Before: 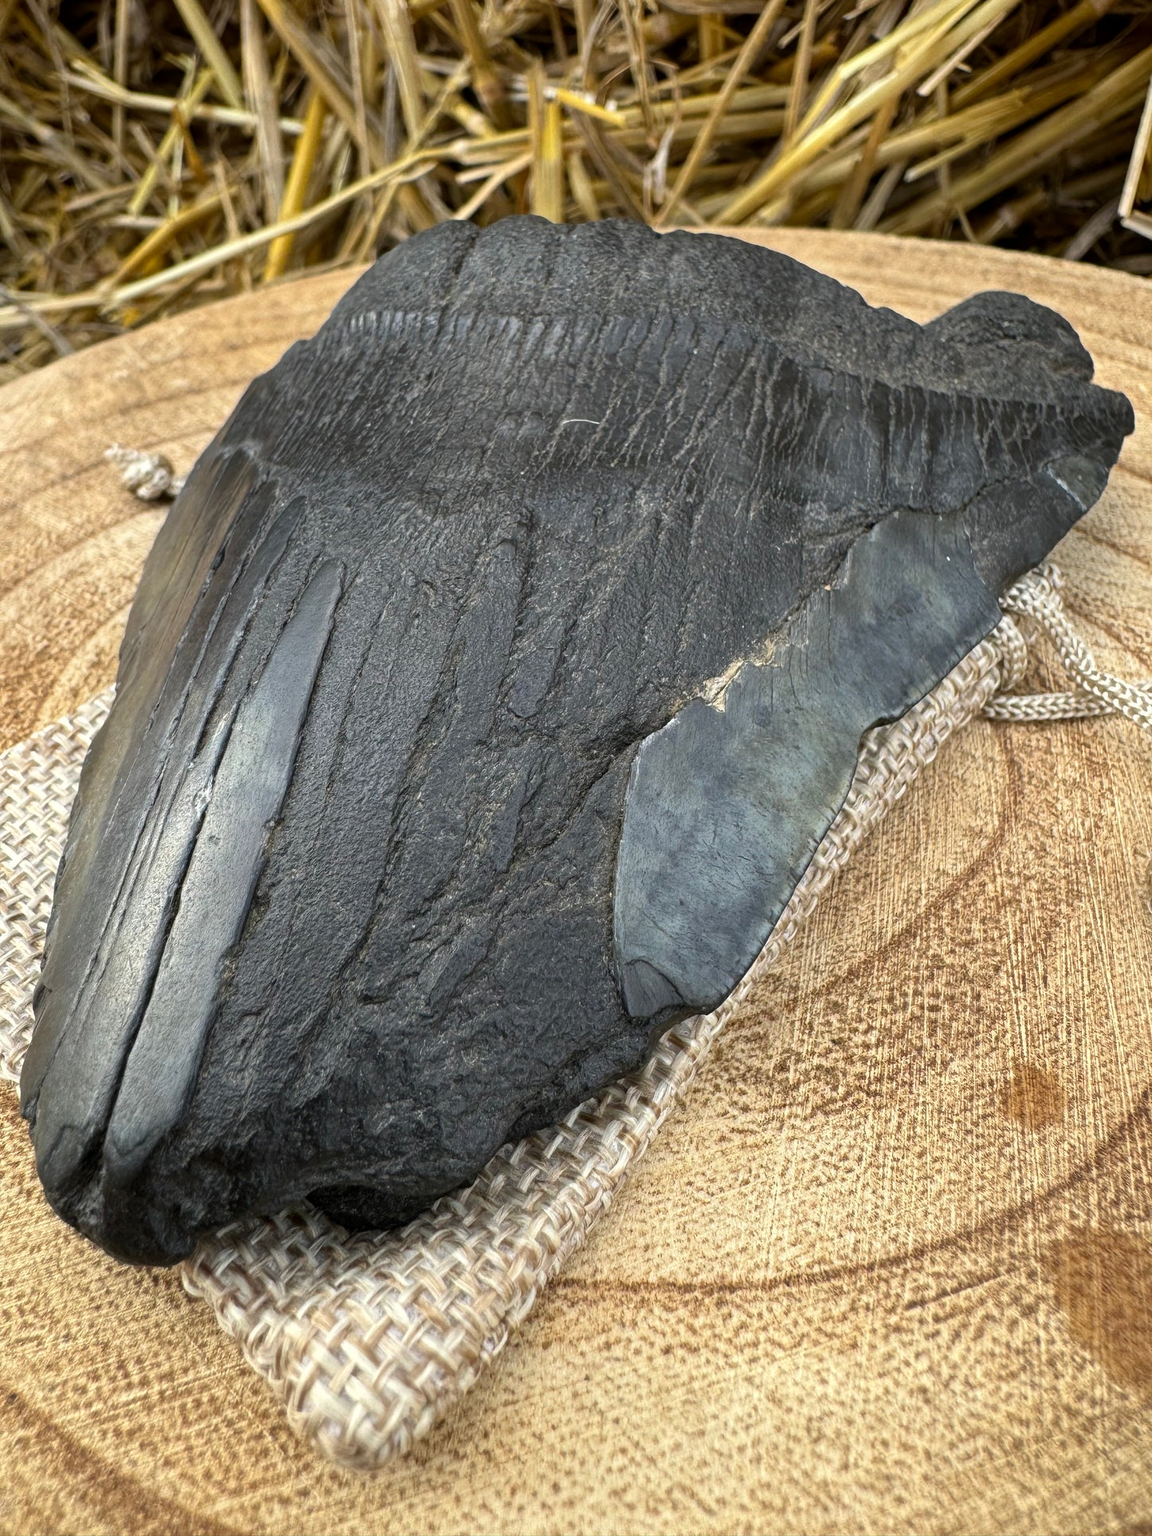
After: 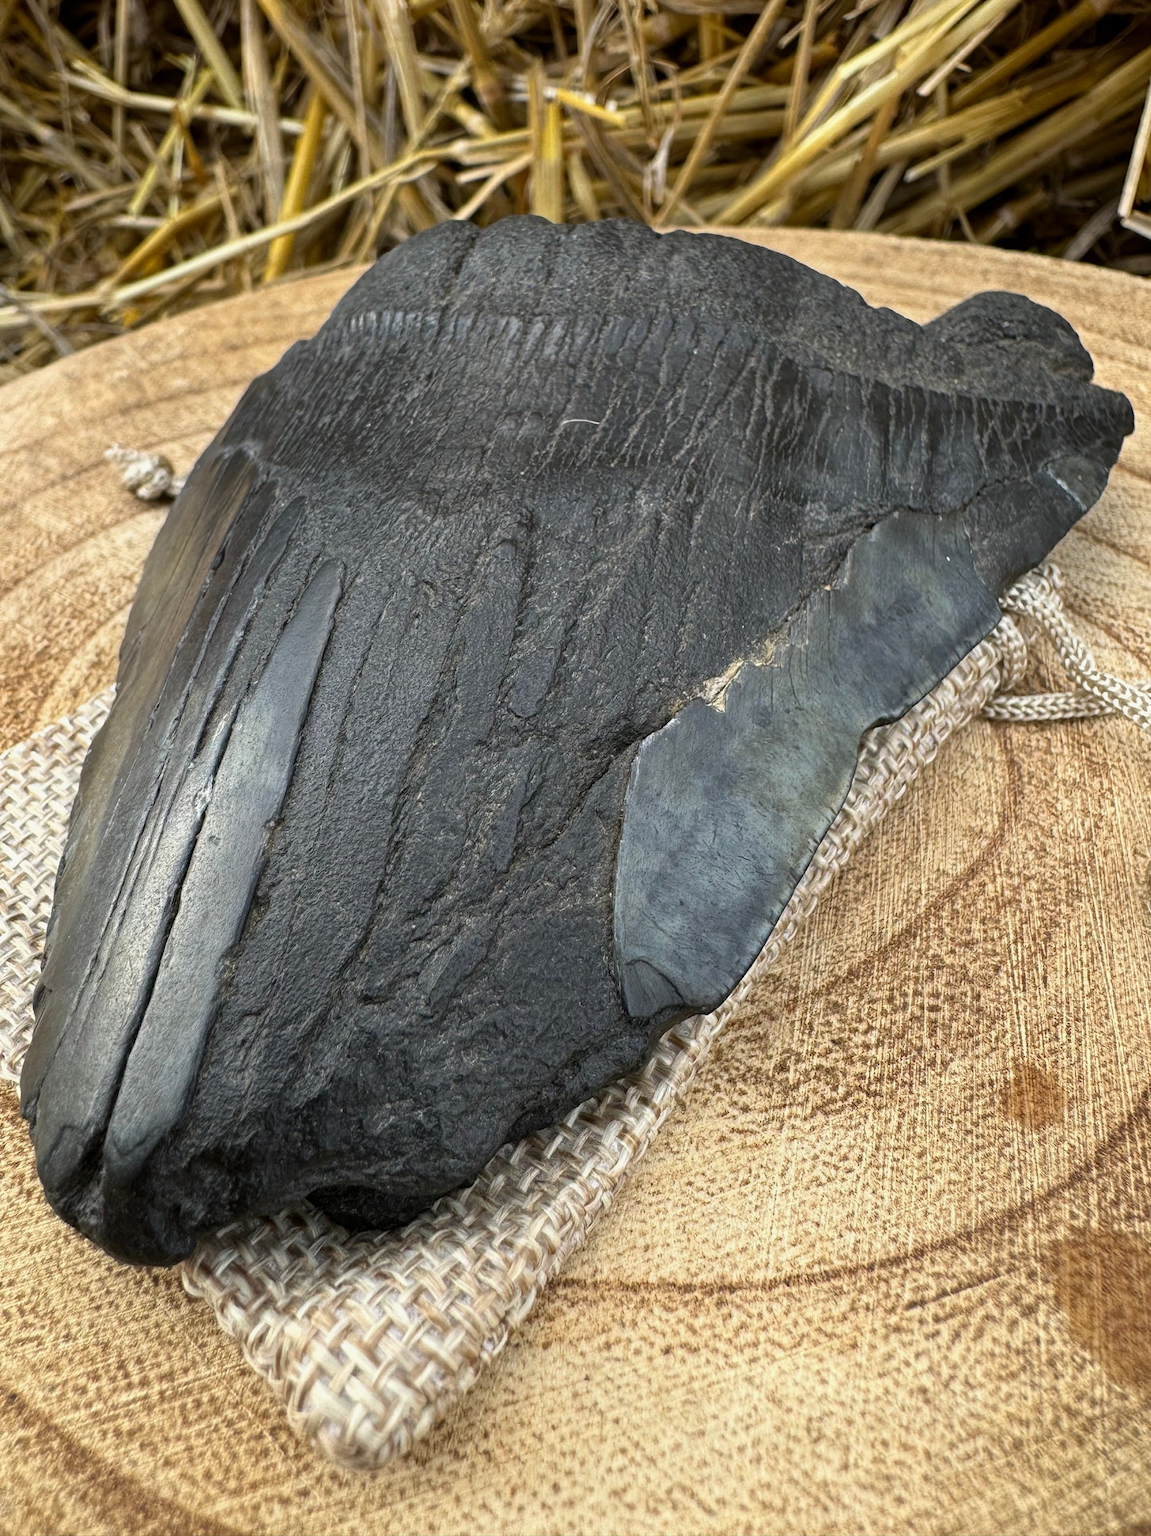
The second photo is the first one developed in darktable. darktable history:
shadows and highlights: shadows 0, highlights 40
exposure: exposure -0.151 EV, compensate highlight preservation false
